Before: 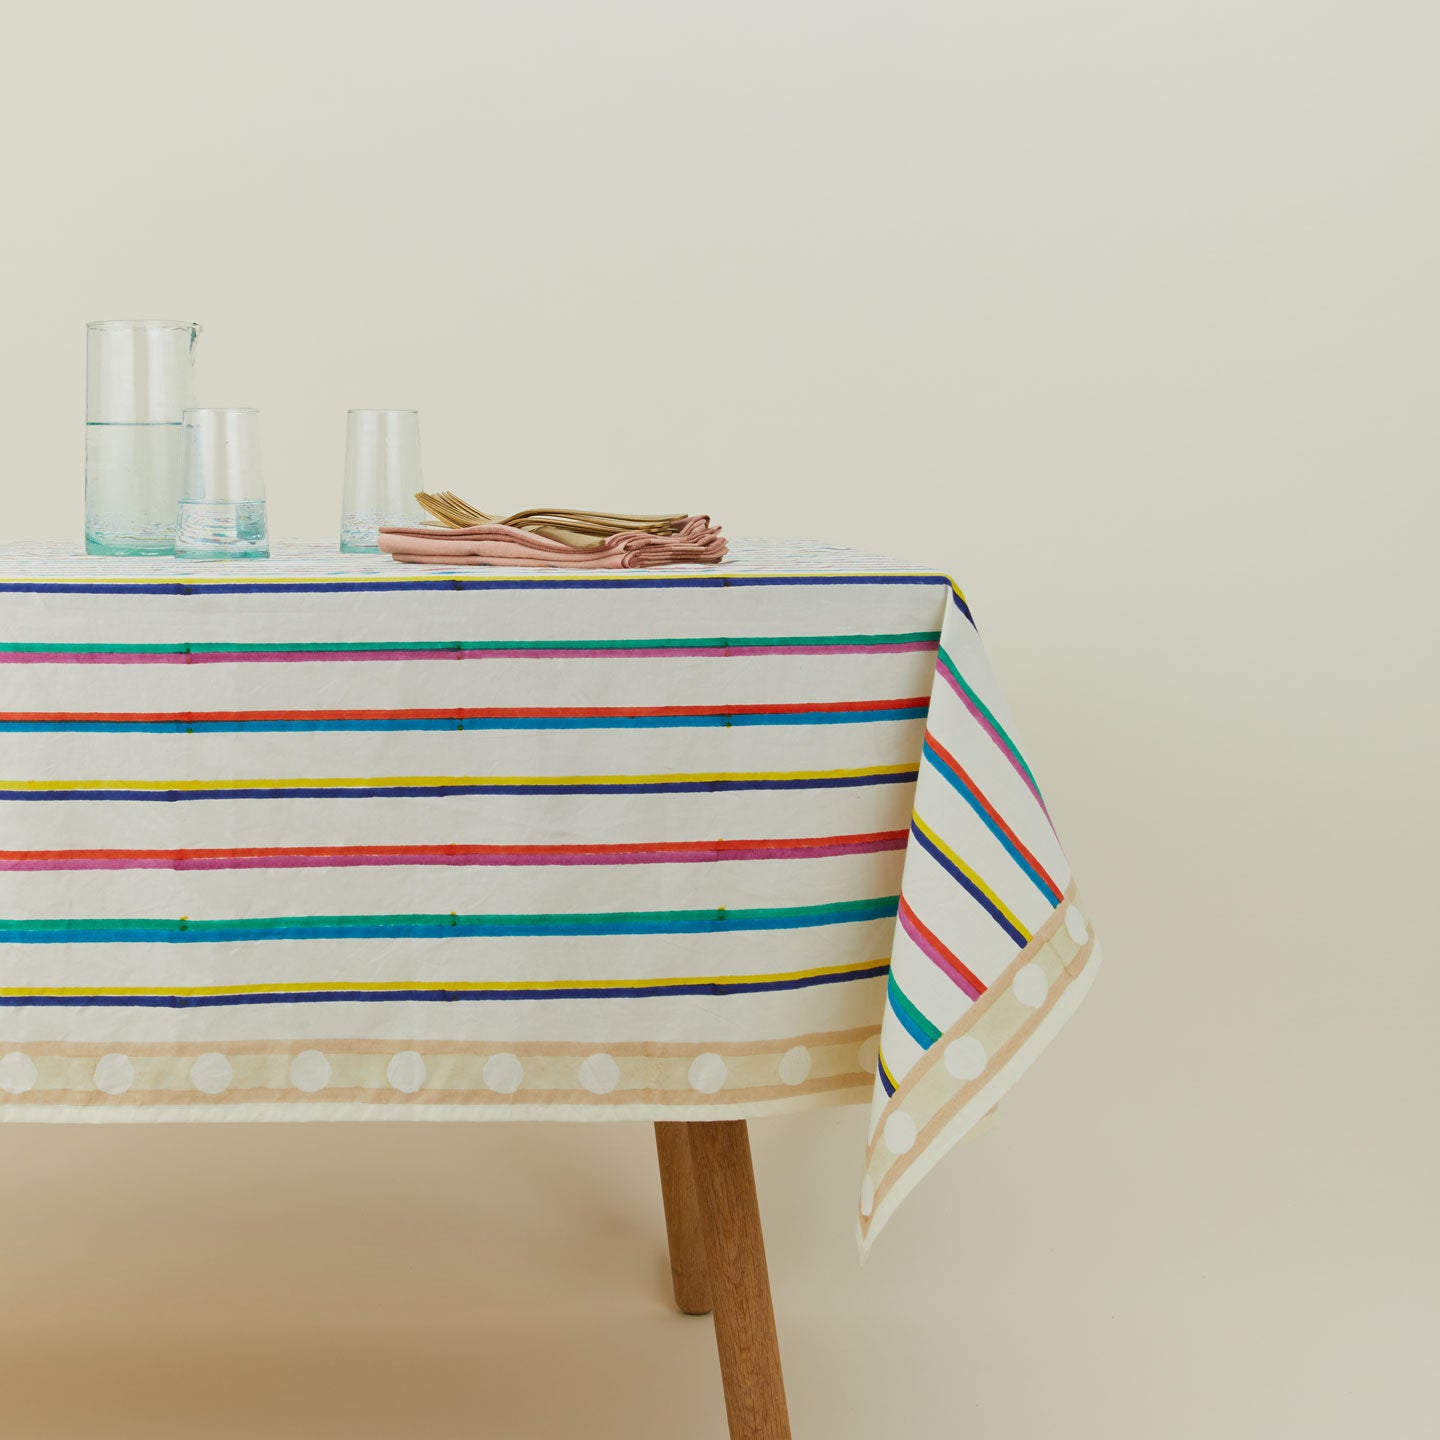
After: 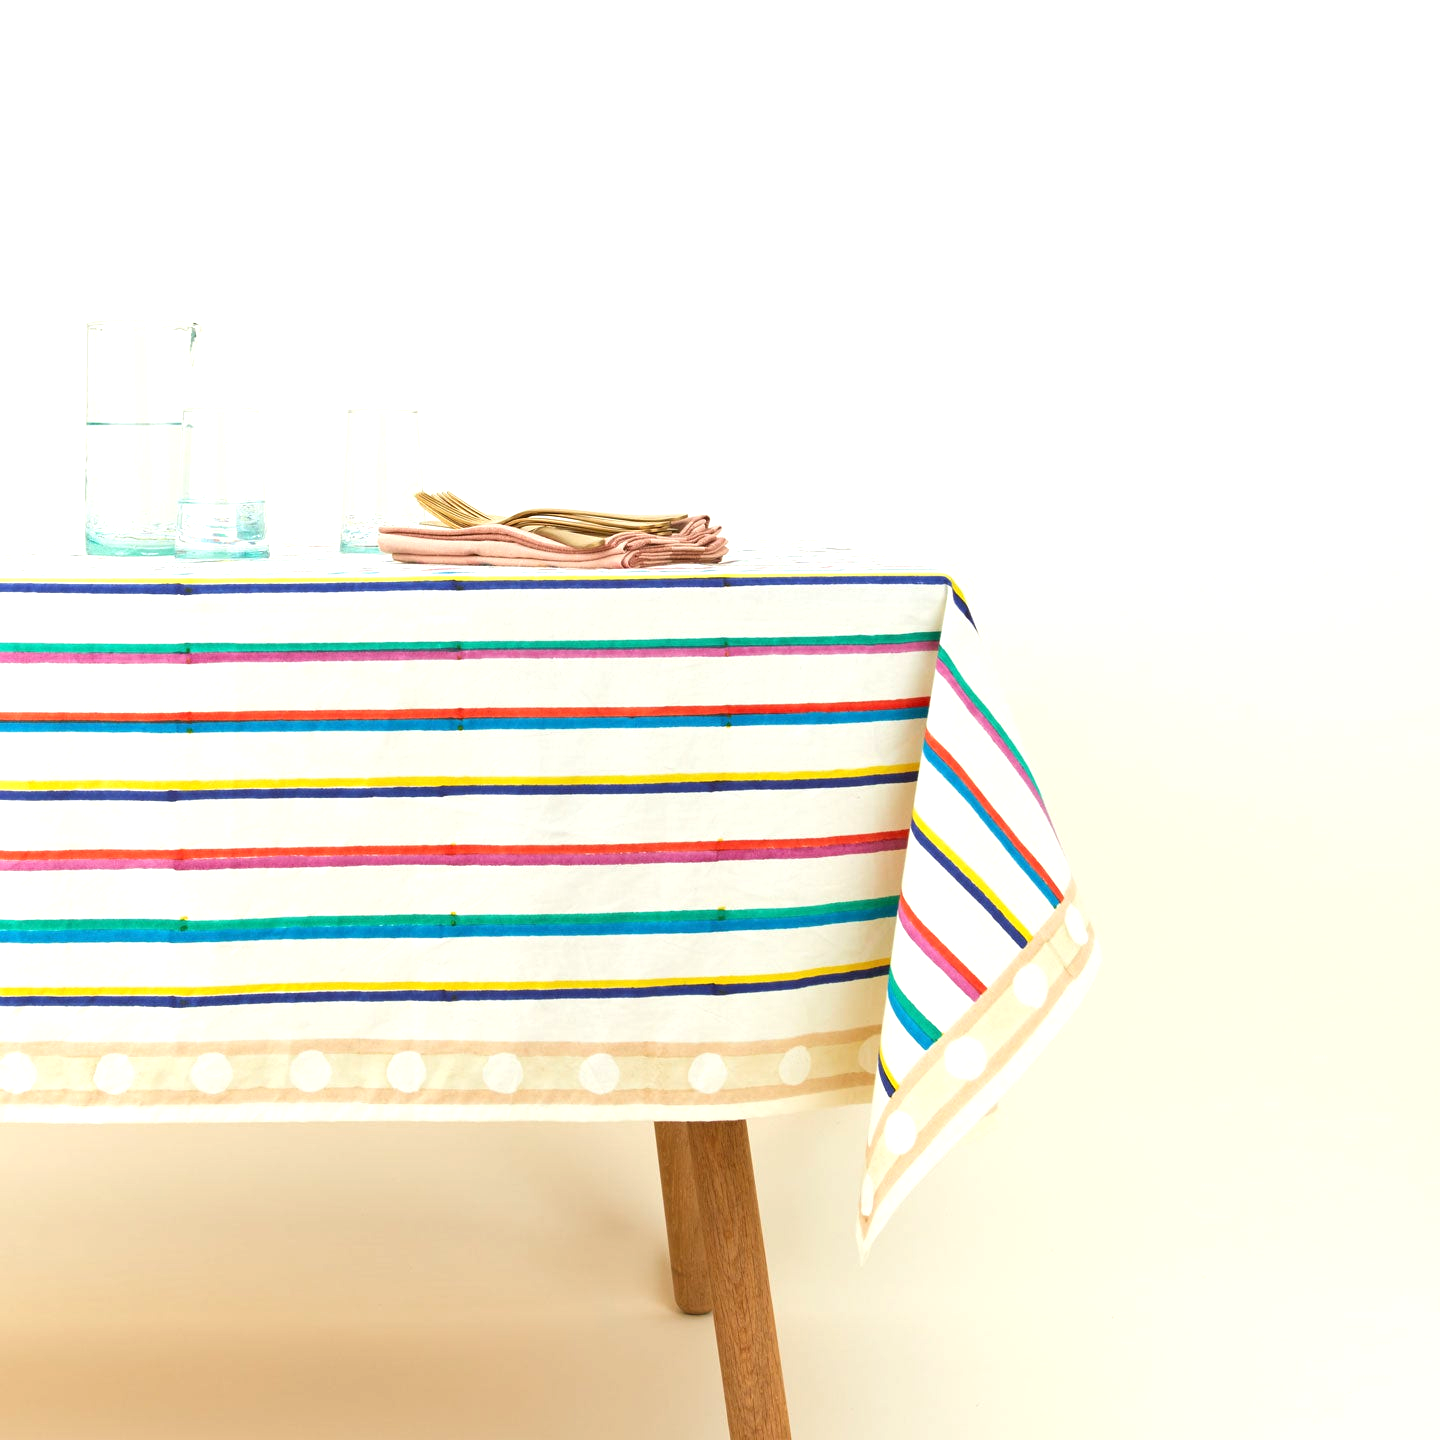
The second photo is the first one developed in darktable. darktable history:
exposure: exposure 0.924 EV, compensate highlight preservation false
